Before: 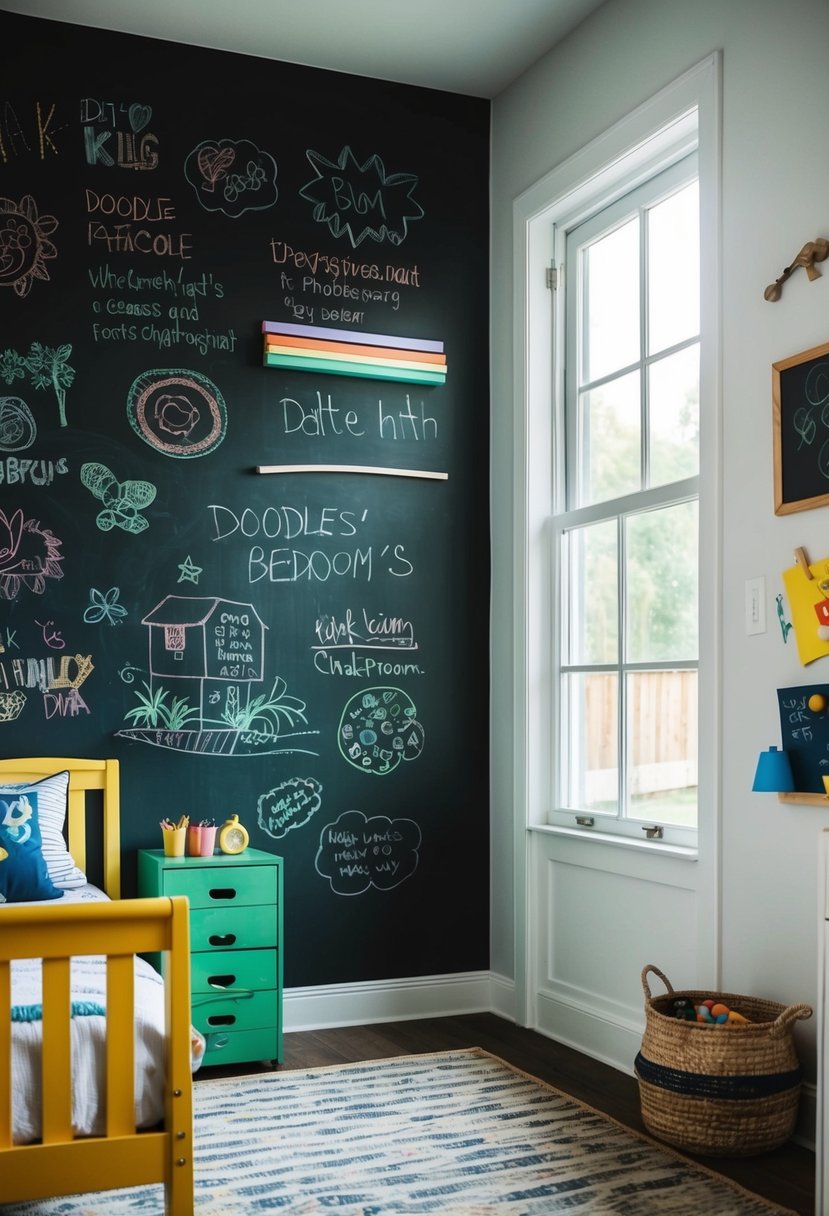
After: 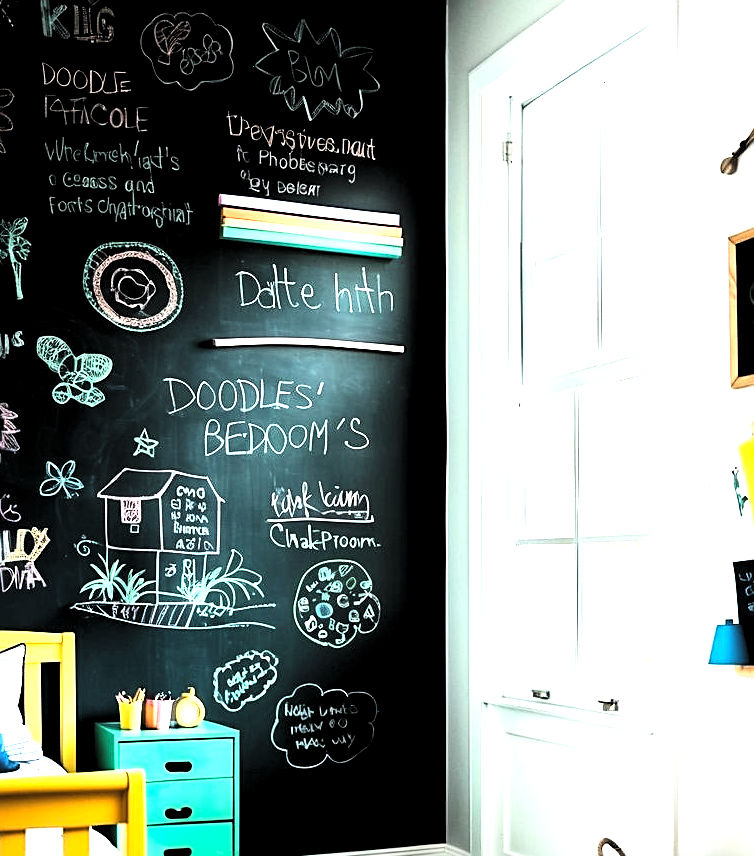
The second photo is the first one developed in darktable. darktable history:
crop: left 5.407%, top 10.447%, right 3.523%, bottom 19.128%
sharpen: on, module defaults
levels: white 99.98%, levels [0.129, 0.519, 0.867]
base curve: curves: ch0 [(0, 0) (0.007, 0.004) (0.027, 0.03) (0.046, 0.07) (0.207, 0.54) (0.442, 0.872) (0.673, 0.972) (1, 1)]
